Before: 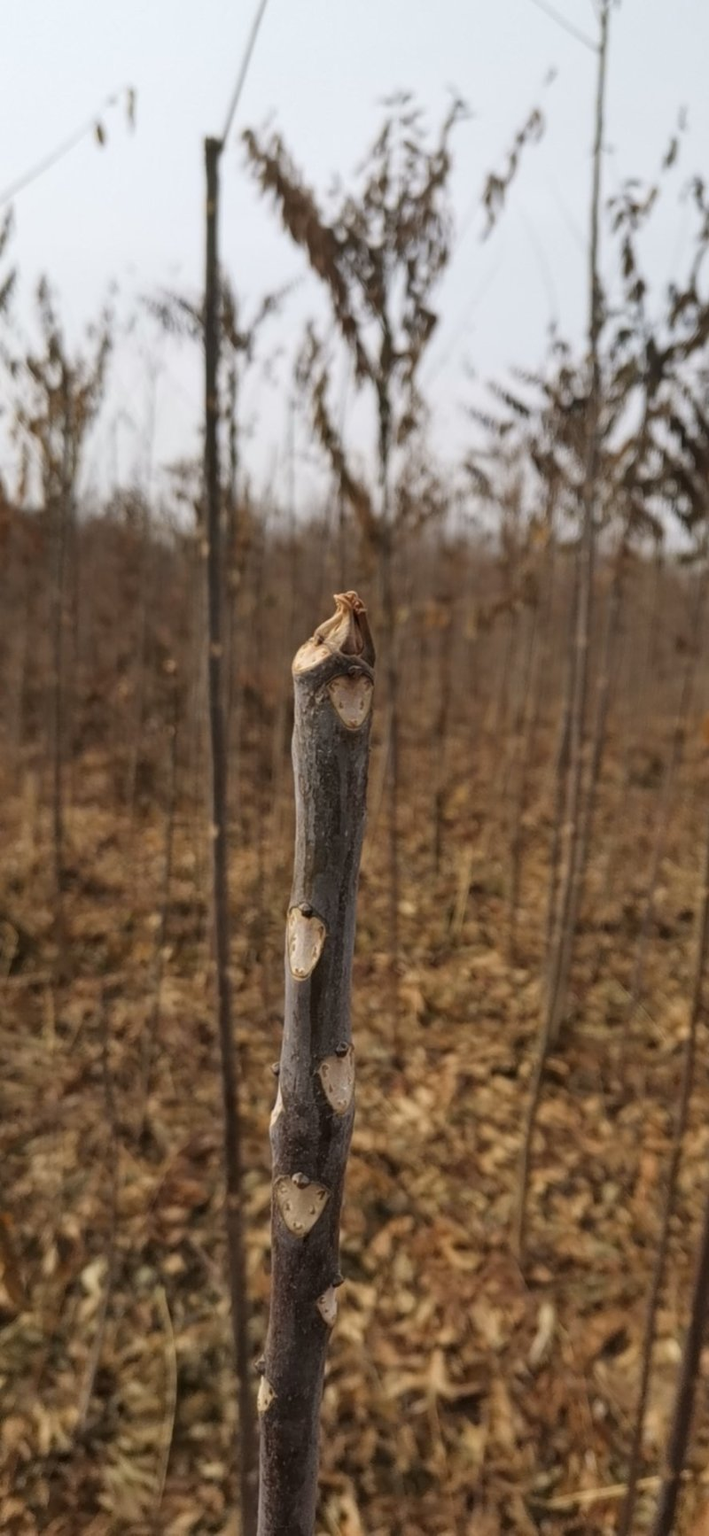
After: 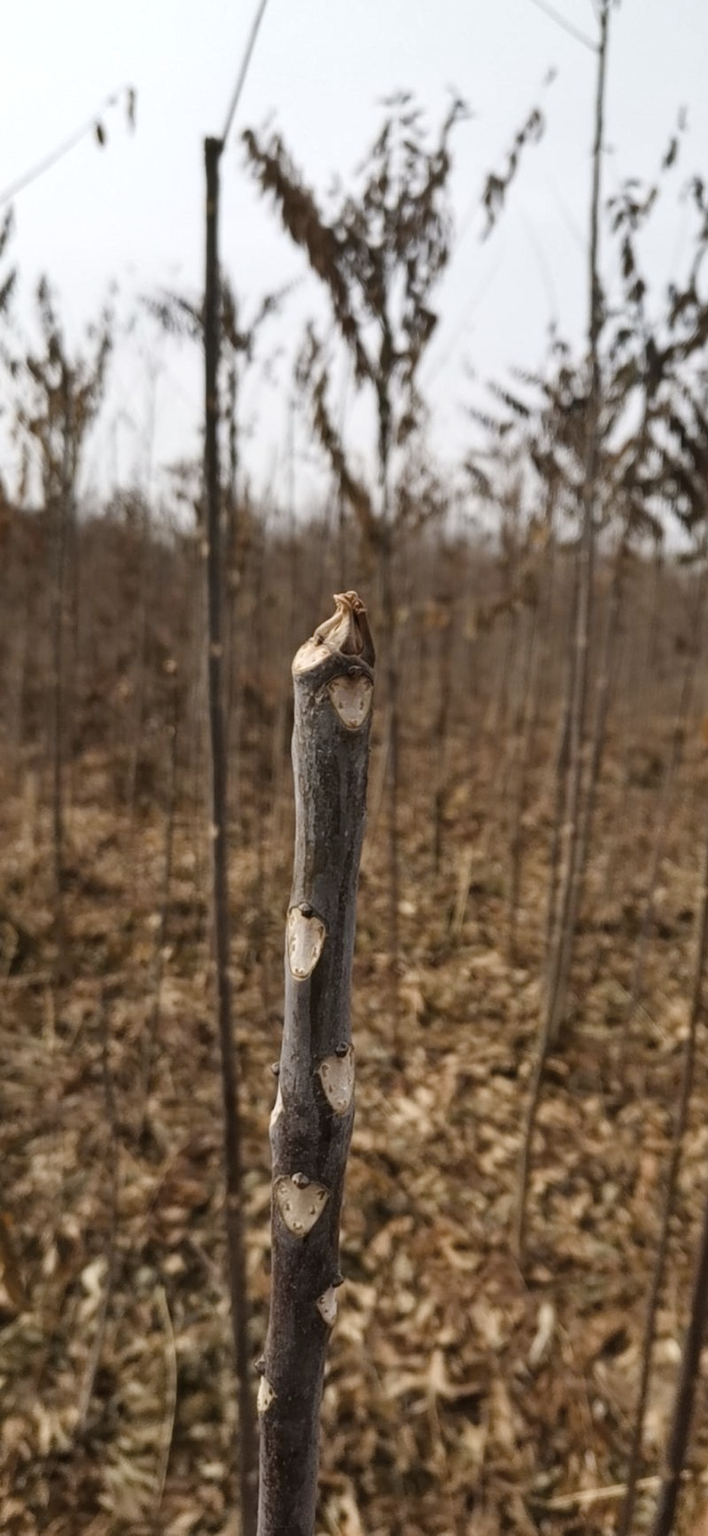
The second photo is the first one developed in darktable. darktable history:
contrast brightness saturation: contrast 0.1, saturation -0.36
tone equalizer: on, module defaults
color balance rgb: linear chroma grading › shadows 32%, linear chroma grading › global chroma -2%, linear chroma grading › mid-tones 4%, perceptual saturation grading › global saturation -2%, perceptual saturation grading › highlights -8%, perceptual saturation grading › mid-tones 8%, perceptual saturation grading › shadows 4%, perceptual brilliance grading › highlights 8%, perceptual brilliance grading › mid-tones 4%, perceptual brilliance grading › shadows 2%, global vibrance 16%, saturation formula JzAzBz (2021)
shadows and highlights: shadows 20.91, highlights -35.45, soften with gaussian
